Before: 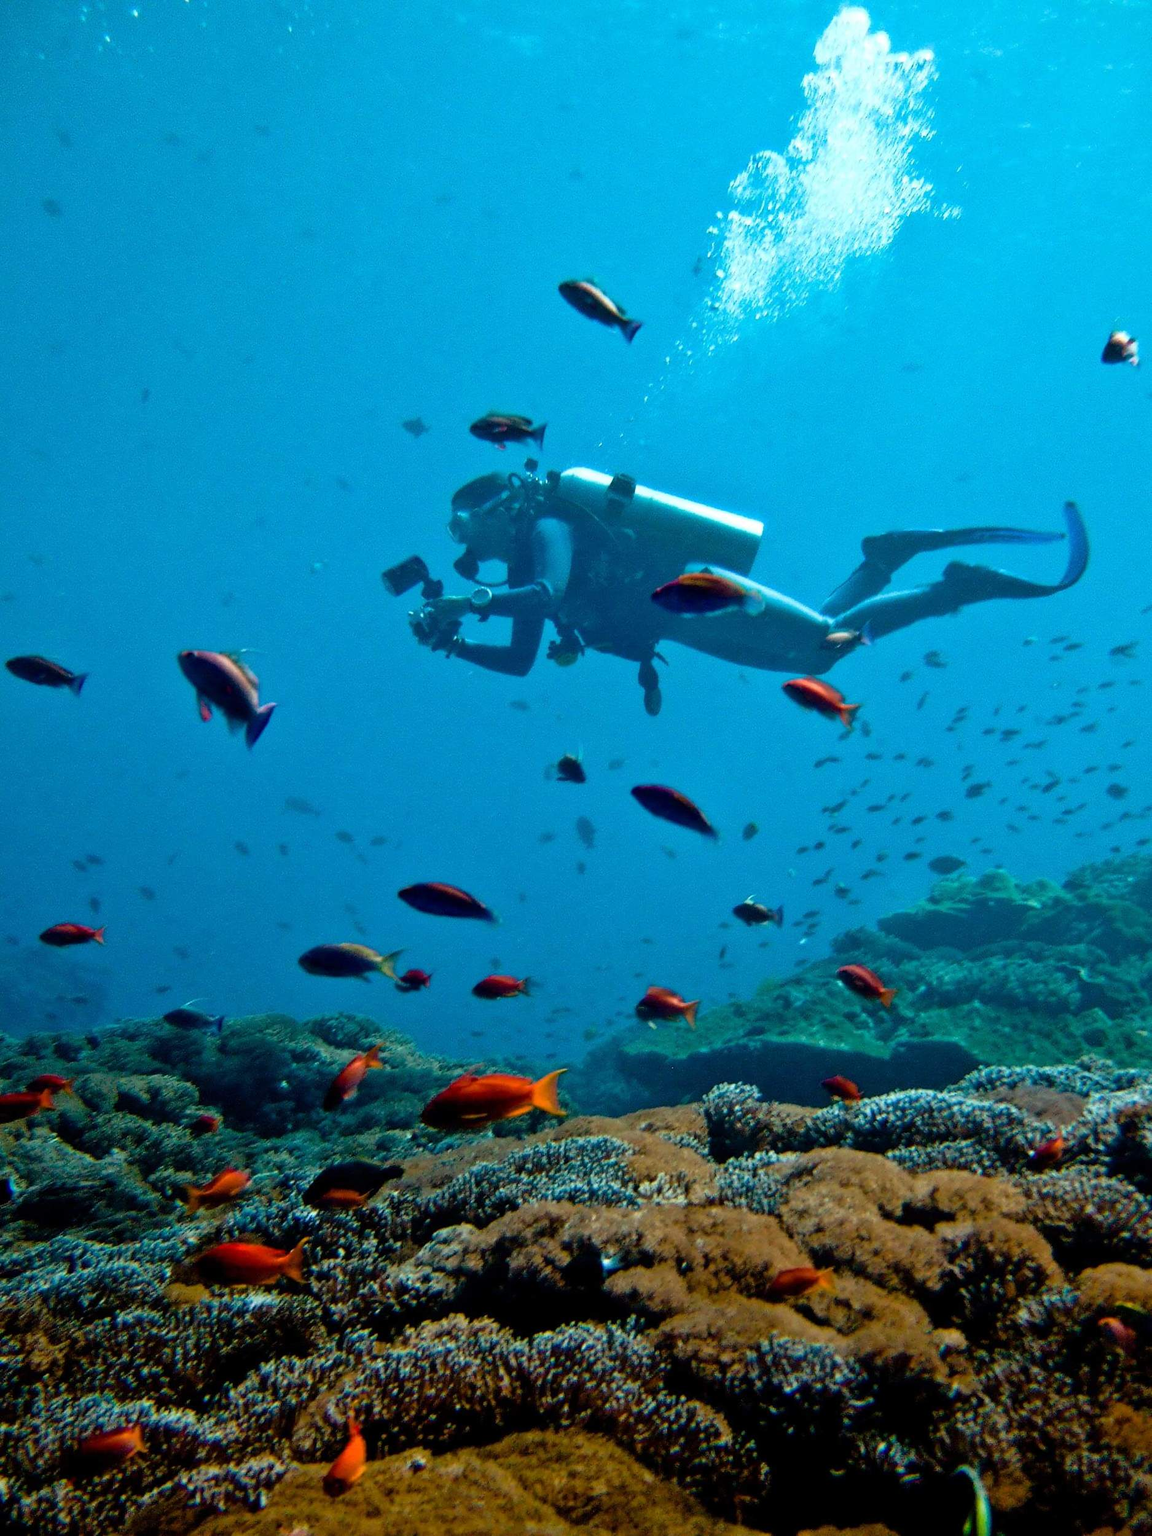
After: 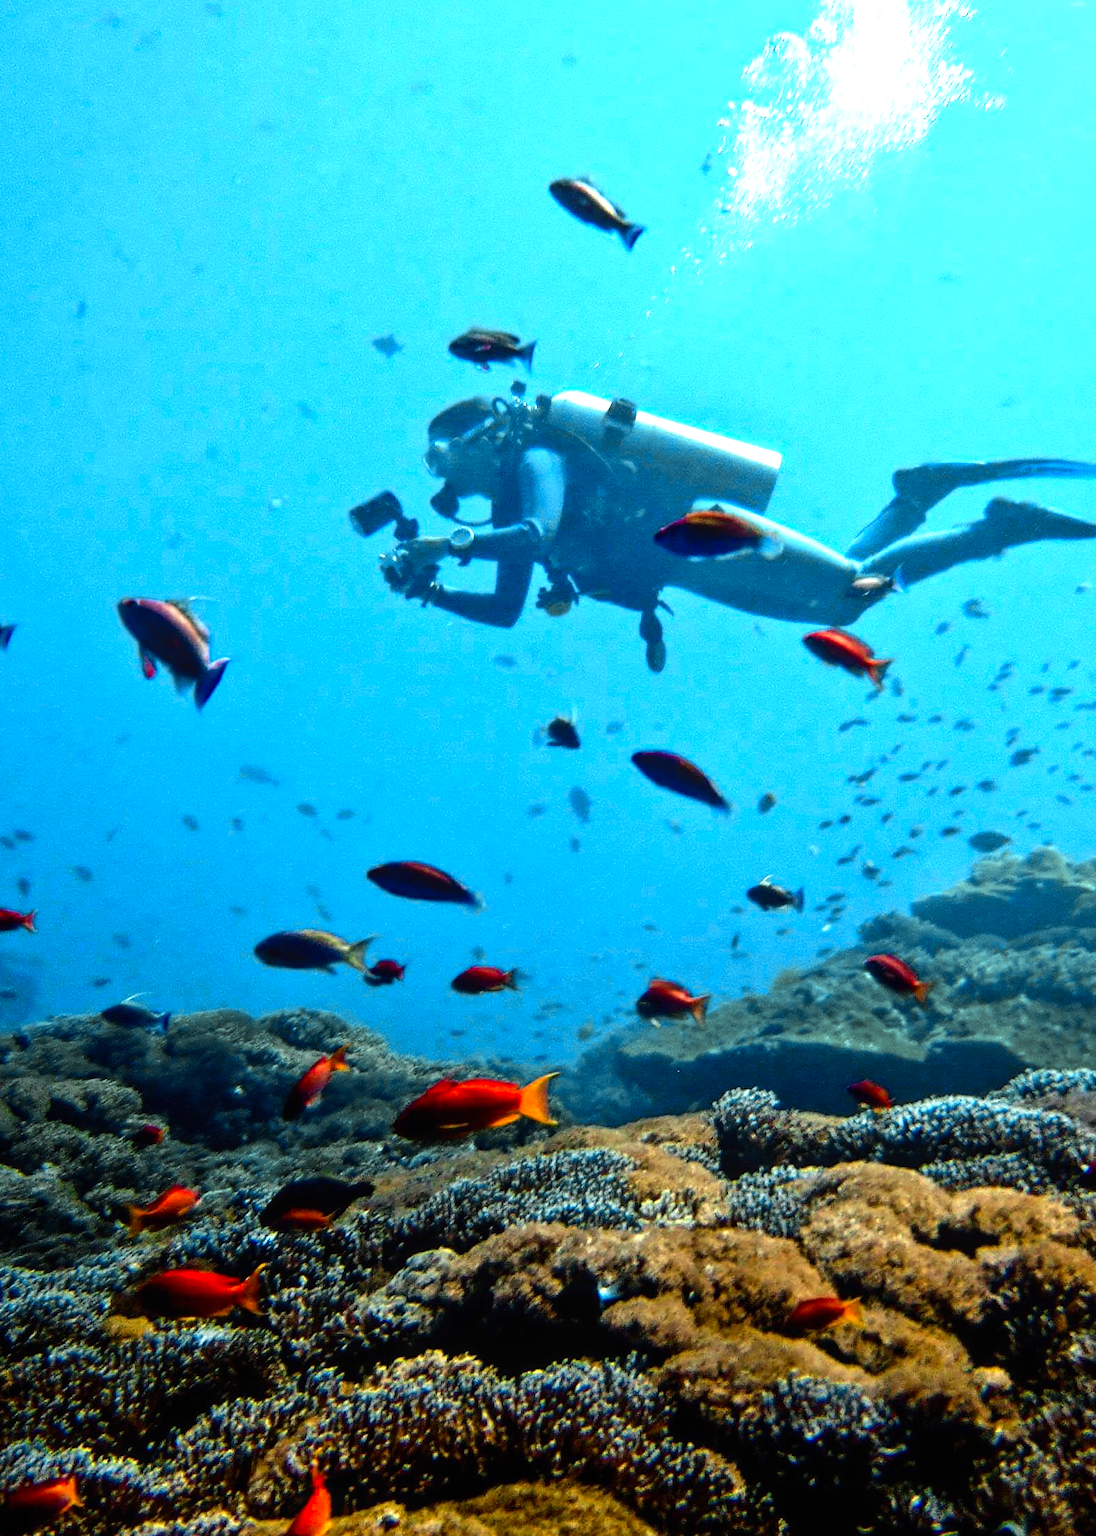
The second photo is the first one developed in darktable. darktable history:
local contrast: detail 109%
tone equalizer: -8 EV -0.758 EV, -7 EV -0.707 EV, -6 EV -0.596 EV, -5 EV -0.41 EV, -3 EV 0.4 EV, -2 EV 0.6 EV, -1 EV 0.675 EV, +0 EV 0.748 EV, edges refinement/feathering 500, mask exposure compensation -1.57 EV, preserve details no
color correction: highlights a* -0.124, highlights b* 0.148
exposure: exposure 0.197 EV, compensate highlight preservation false
crop: left 6.452%, top 7.971%, right 9.544%, bottom 3.721%
color zones: curves: ch0 [(0.004, 0.305) (0.261, 0.623) (0.389, 0.399) (0.708, 0.571) (0.947, 0.34)]; ch1 [(0.025, 0.645) (0.229, 0.584) (0.326, 0.551) (0.484, 0.262) (0.757, 0.643)]
